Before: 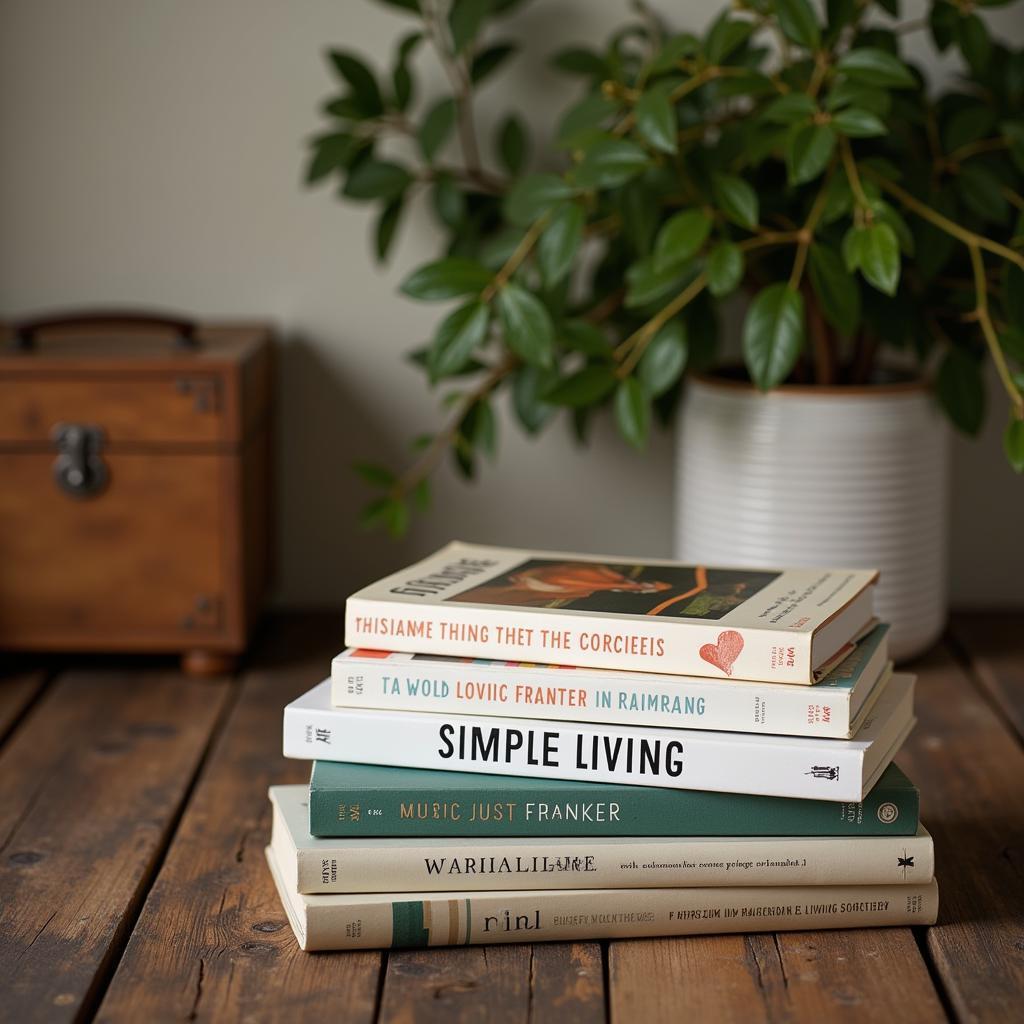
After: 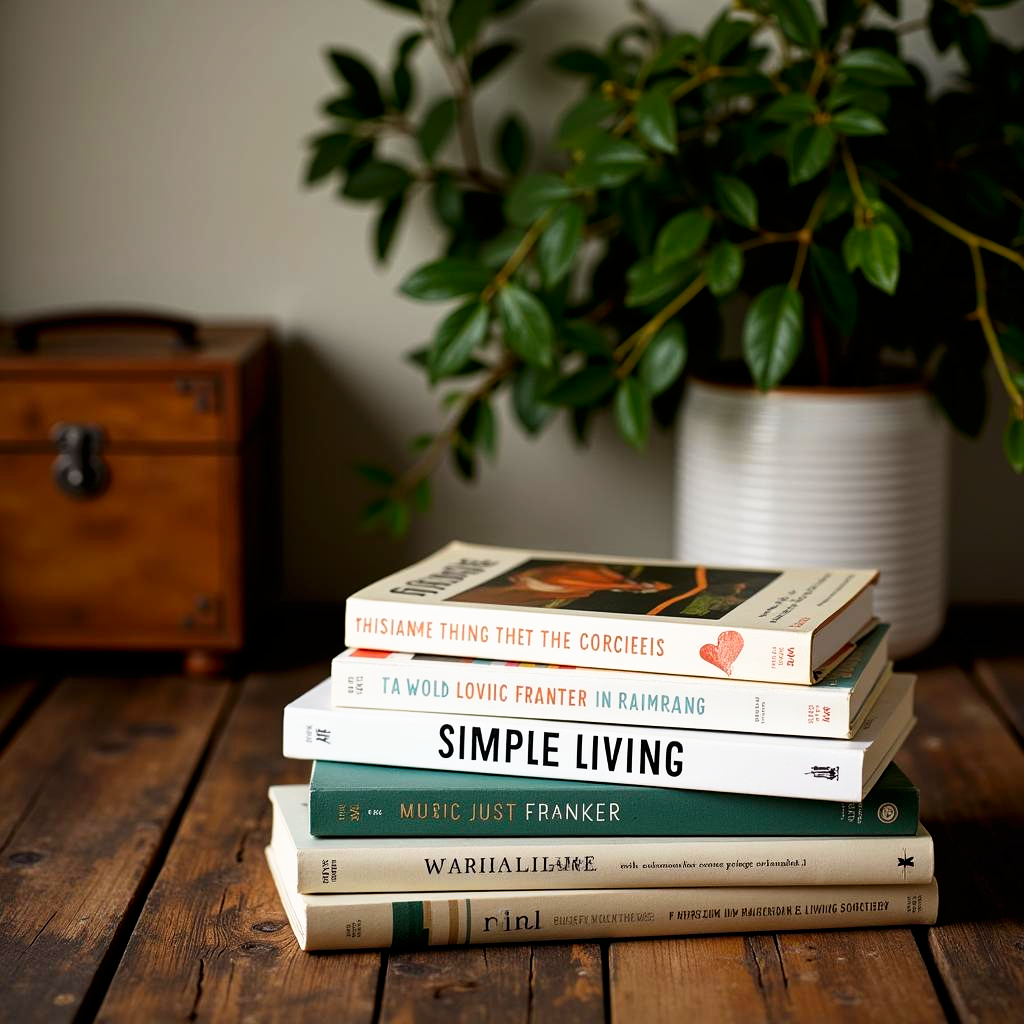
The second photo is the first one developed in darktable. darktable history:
tone curve: curves: ch0 [(0, 0) (0.003, 0) (0.011, 0.001) (0.025, 0.002) (0.044, 0.004) (0.069, 0.006) (0.1, 0.009) (0.136, 0.03) (0.177, 0.076) (0.224, 0.13) (0.277, 0.202) (0.335, 0.28) (0.399, 0.367) (0.468, 0.46) (0.543, 0.562) (0.623, 0.67) (0.709, 0.787) (0.801, 0.889) (0.898, 0.972) (1, 1)], preserve colors none
